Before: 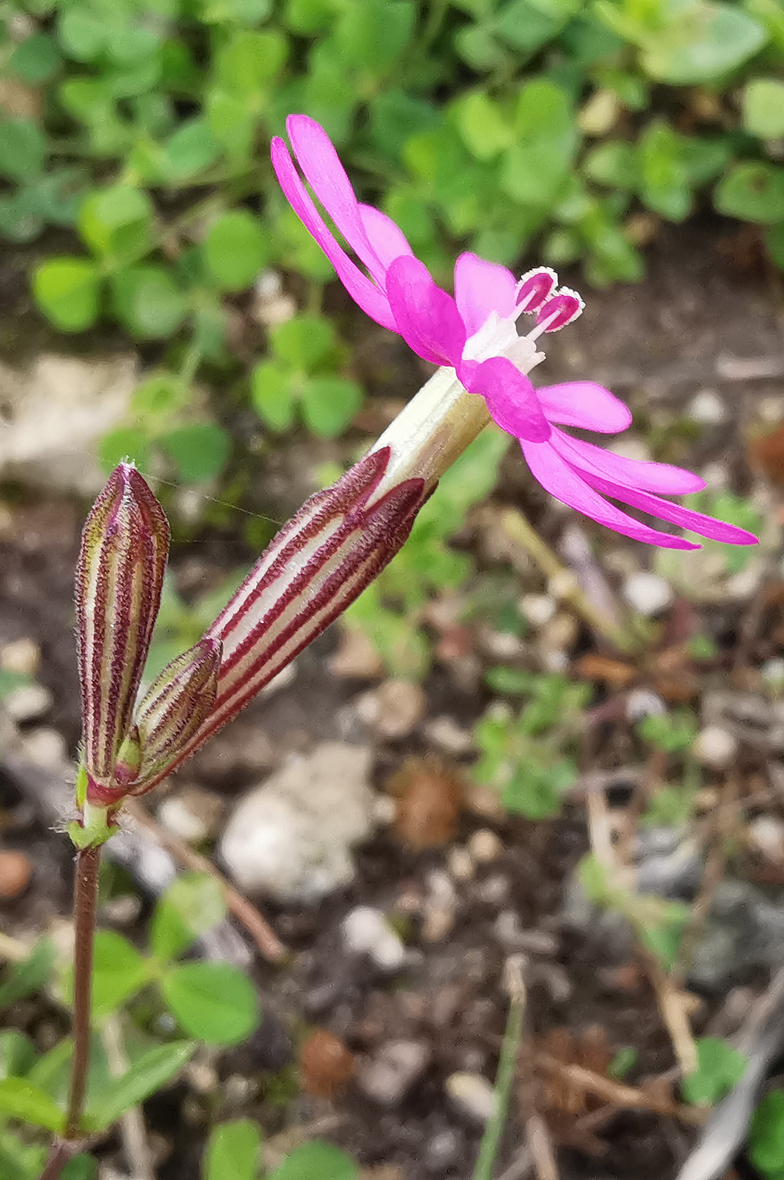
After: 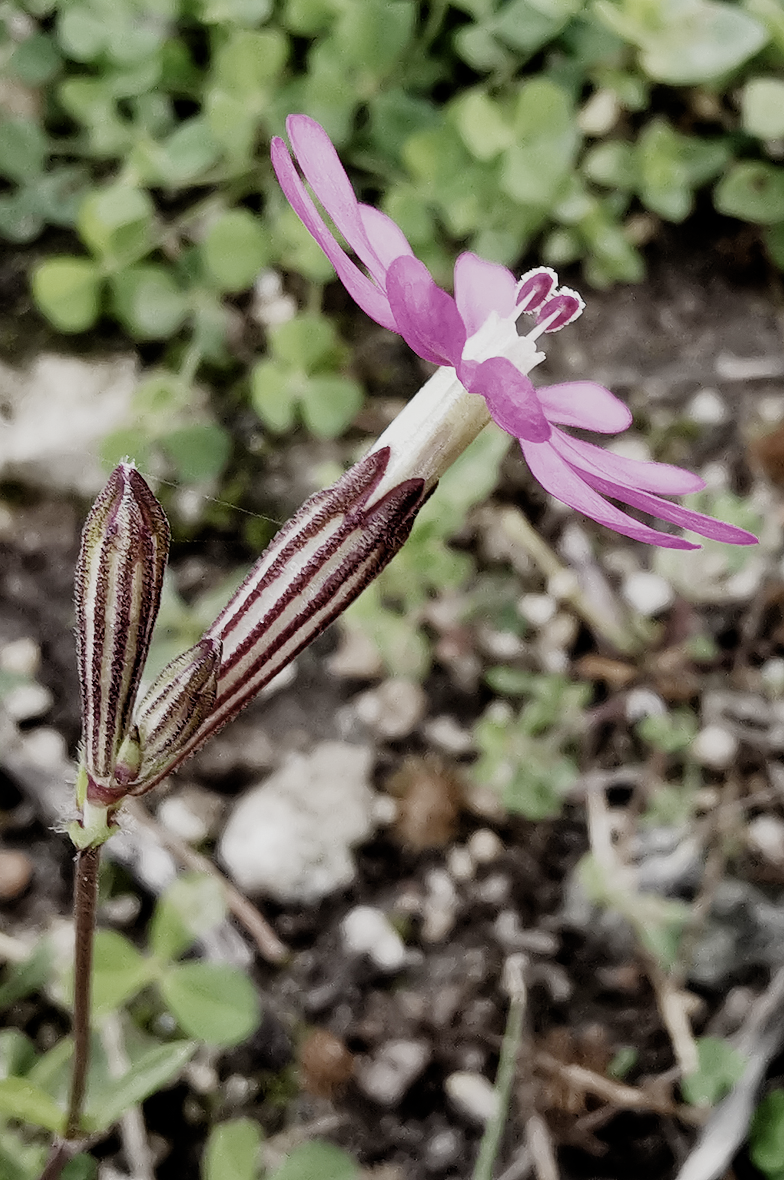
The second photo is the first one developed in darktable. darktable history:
filmic rgb: black relative exposure -5.08 EV, white relative exposure 3.96 EV, hardness 2.89, contrast 1.296, highlights saturation mix -28.73%, preserve chrominance no, color science v4 (2020), contrast in shadows soft, contrast in highlights soft
